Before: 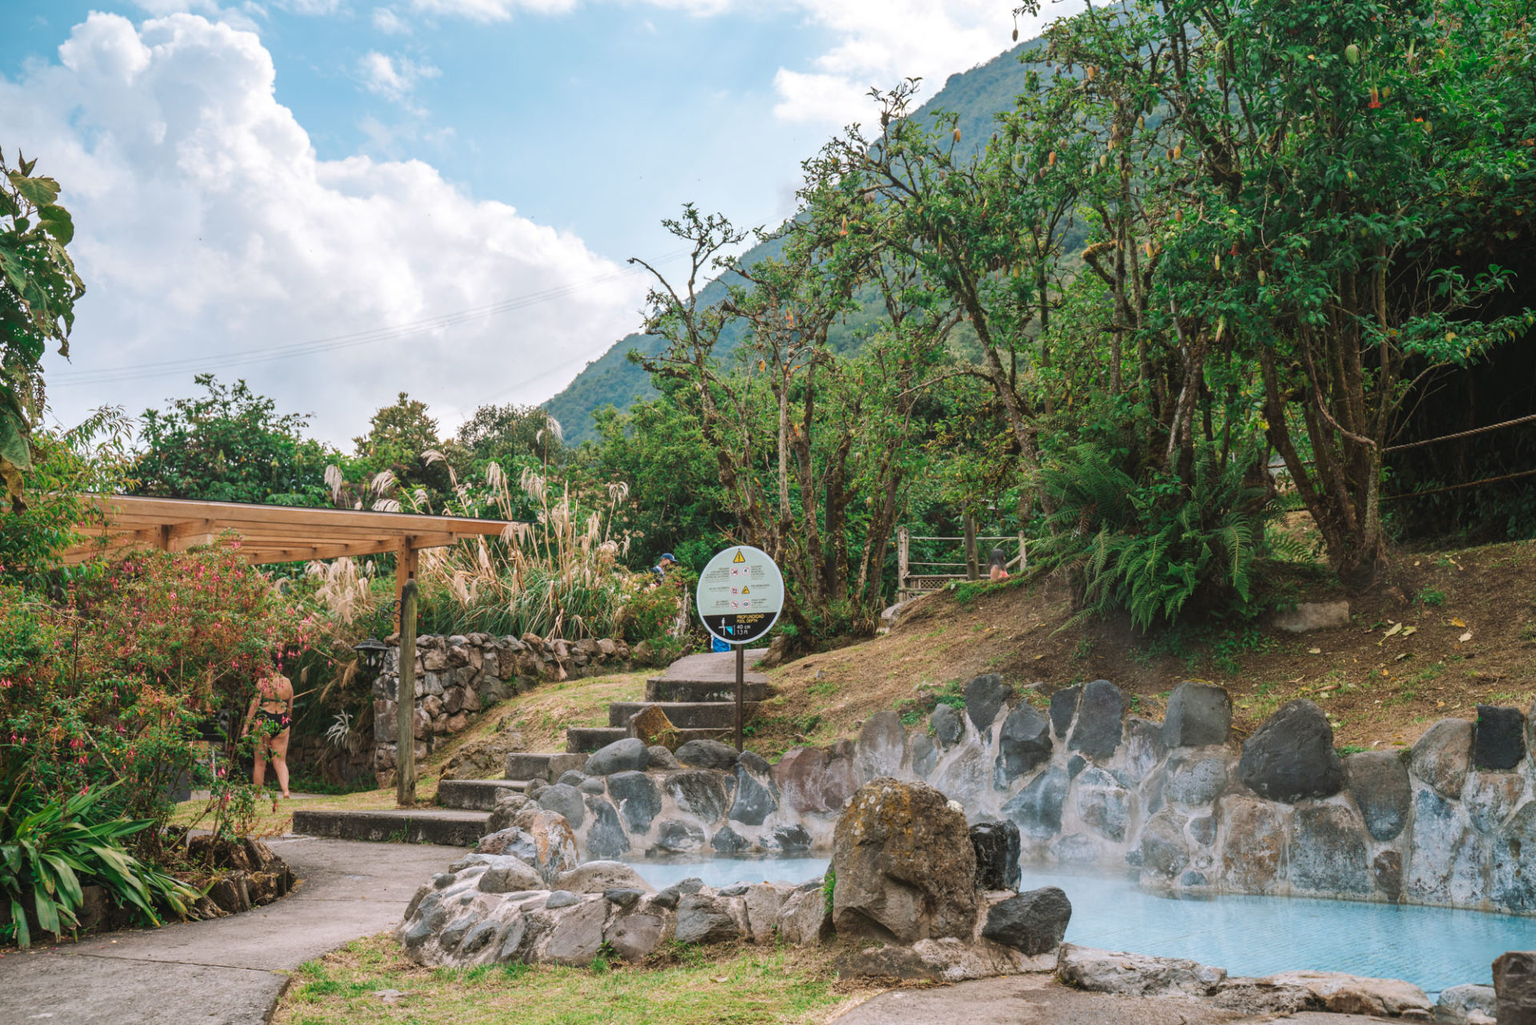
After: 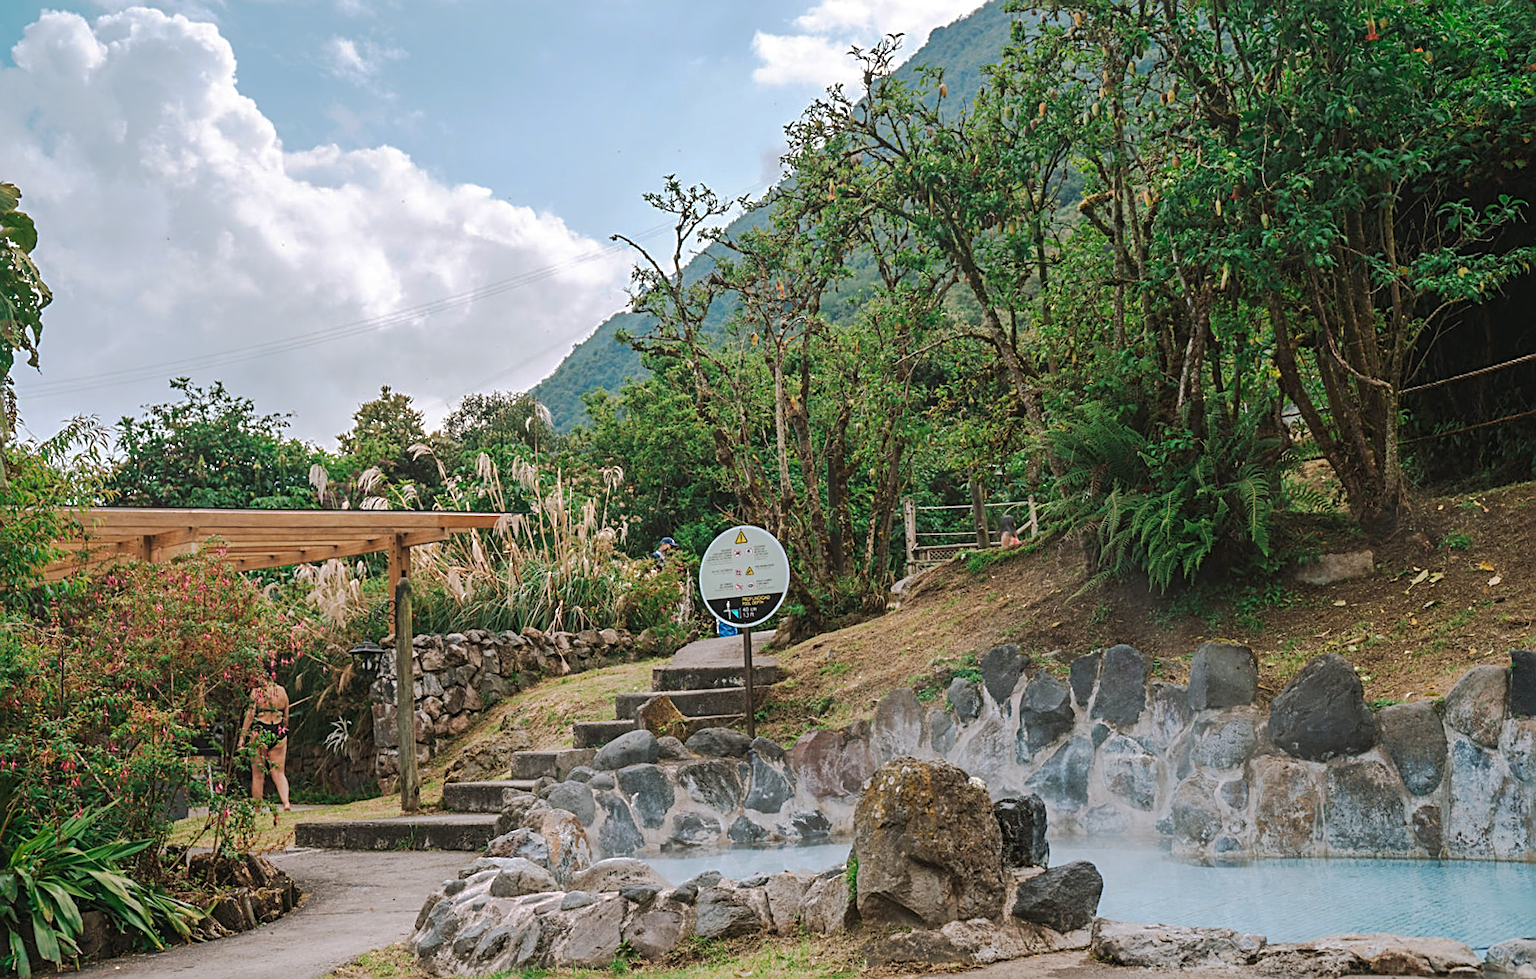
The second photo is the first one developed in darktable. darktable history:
rotate and perspective: rotation -3°, crop left 0.031, crop right 0.968, crop top 0.07, crop bottom 0.93
sharpen: radius 2.676, amount 0.669
tone curve: curves: ch0 [(0, 0) (0.003, 0.003) (0.011, 0.011) (0.025, 0.025) (0.044, 0.044) (0.069, 0.068) (0.1, 0.098) (0.136, 0.134) (0.177, 0.175) (0.224, 0.221) (0.277, 0.273) (0.335, 0.33) (0.399, 0.393) (0.468, 0.461) (0.543, 0.534) (0.623, 0.614) (0.709, 0.69) (0.801, 0.752) (0.898, 0.835) (1, 1)], preserve colors none
